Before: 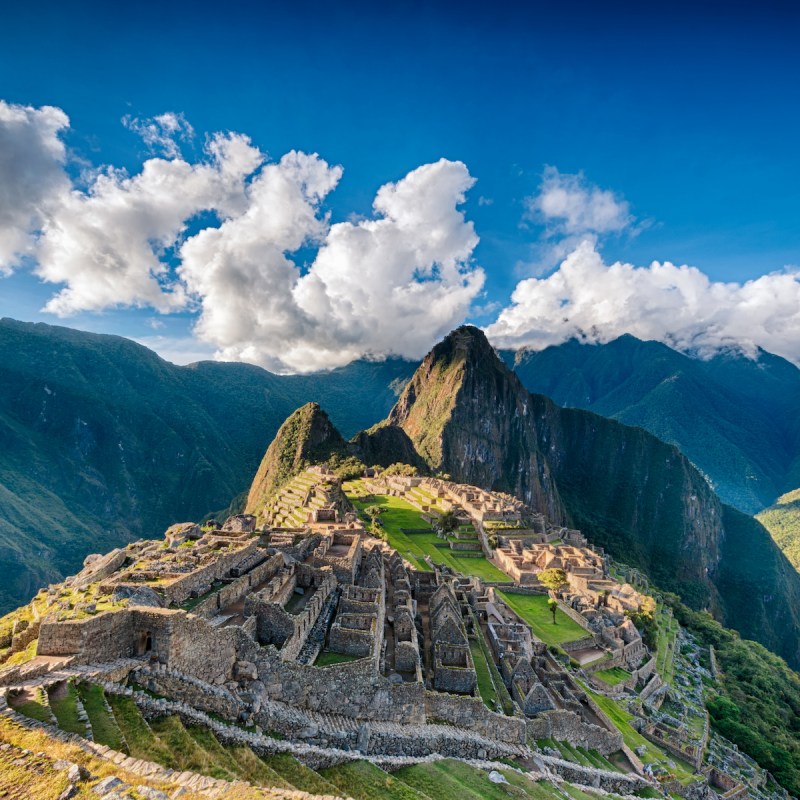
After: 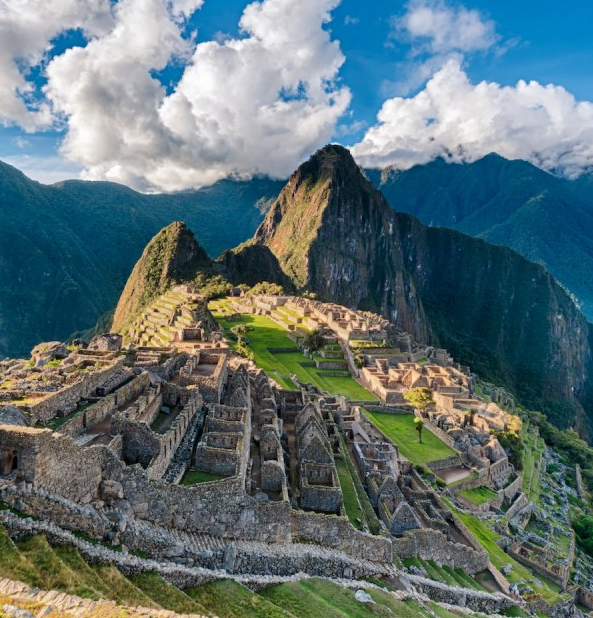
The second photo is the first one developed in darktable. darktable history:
crop: left 16.853%, top 22.72%, right 8.902%
